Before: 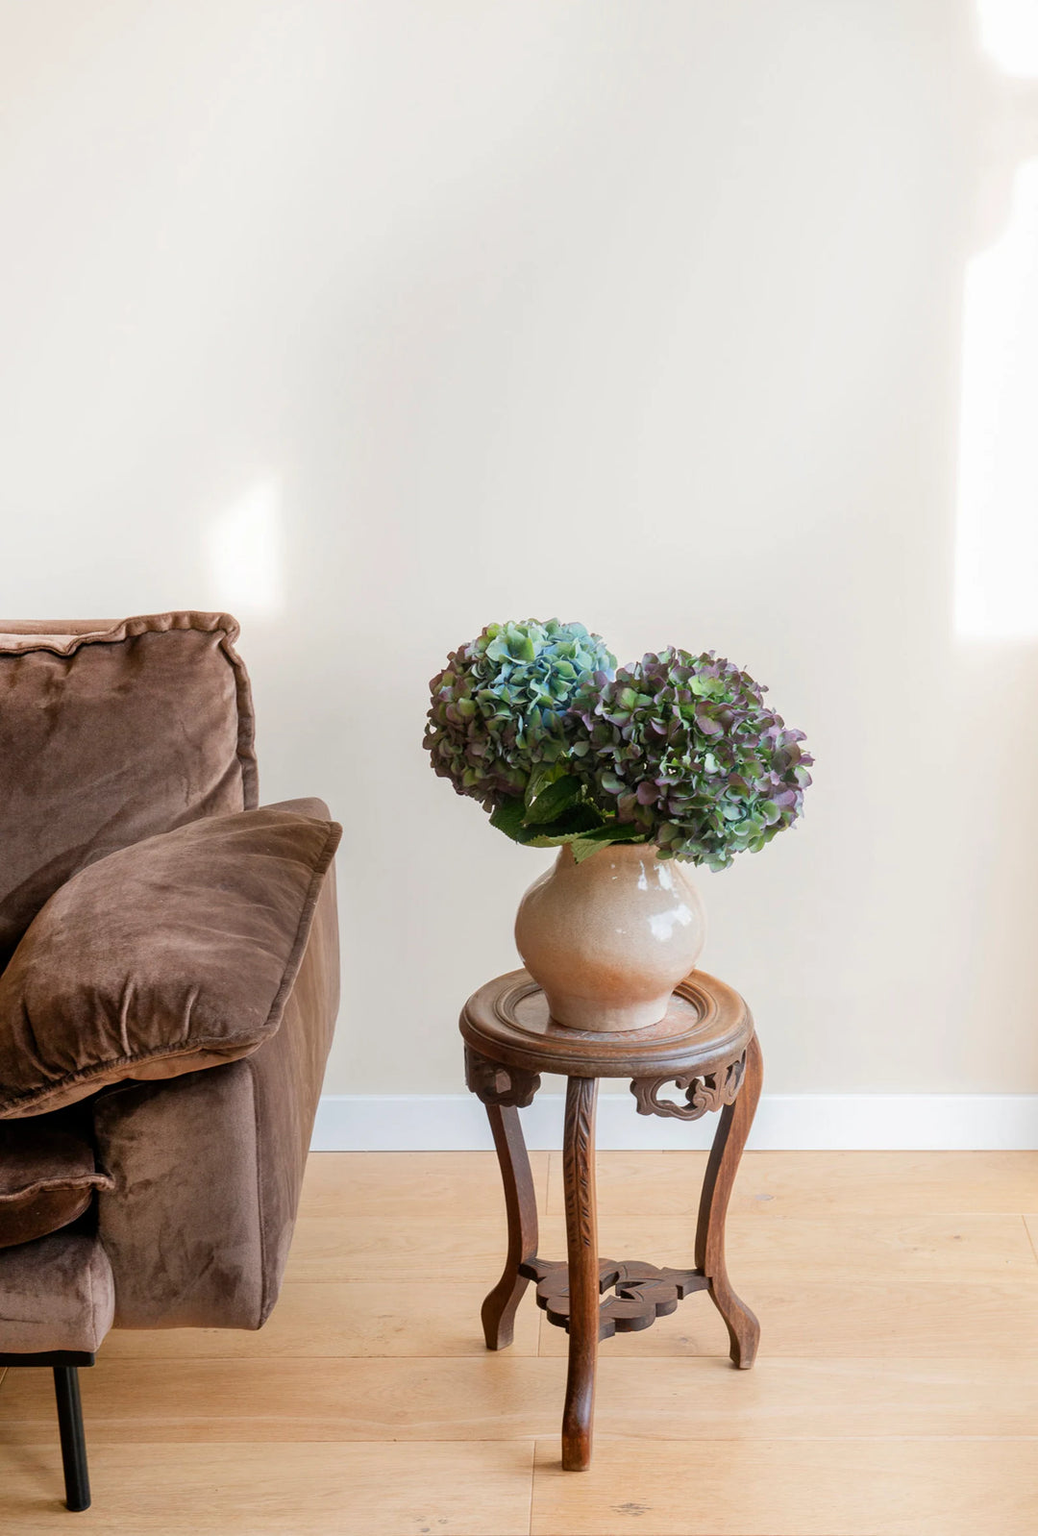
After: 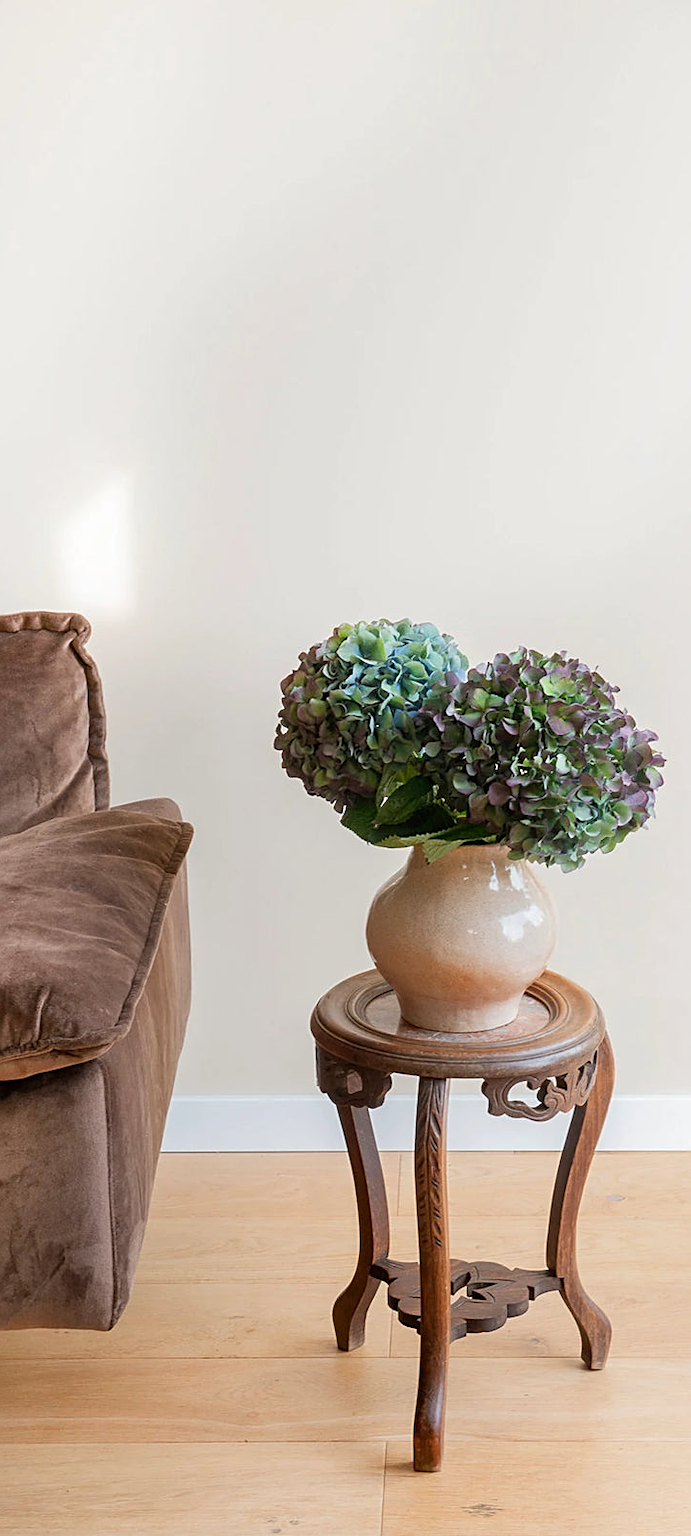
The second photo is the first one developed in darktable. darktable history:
sharpen: on, module defaults
crop and rotate: left 14.385%, right 18.948%
